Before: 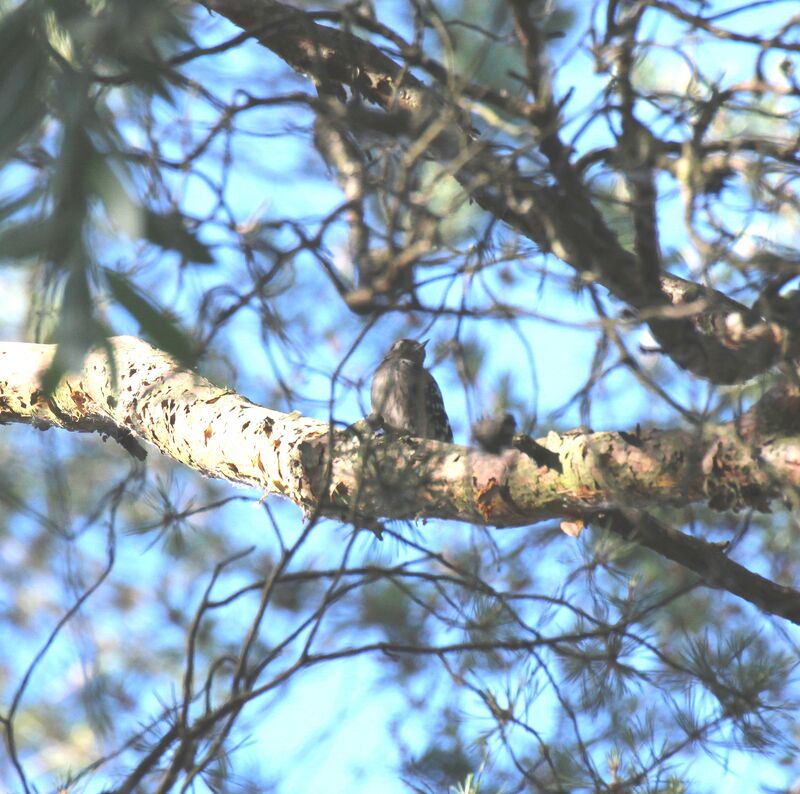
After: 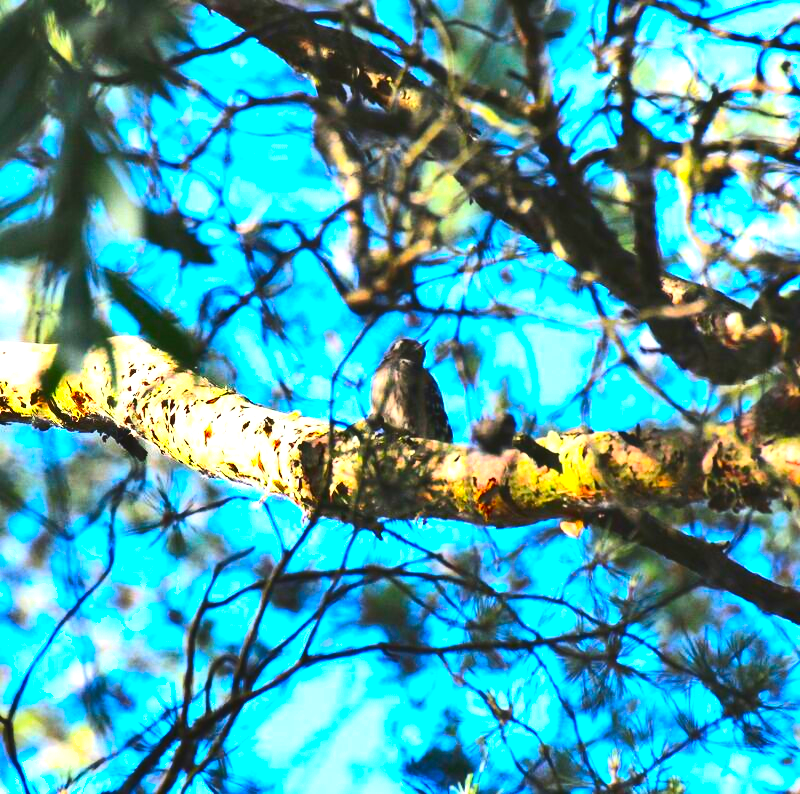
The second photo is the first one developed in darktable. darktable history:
contrast brightness saturation: contrast 0.268, brightness 0.02, saturation 0.888
color balance rgb: shadows lift › luminance -10.189%, linear chroma grading › global chroma 8.7%, perceptual saturation grading › global saturation 29.715%, perceptual brilliance grading › global brilliance 14.292%, perceptual brilliance grading › shadows -35.194%
local contrast: mode bilateral grid, contrast 21, coarseness 50, detail 119%, midtone range 0.2
shadows and highlights: soften with gaussian
